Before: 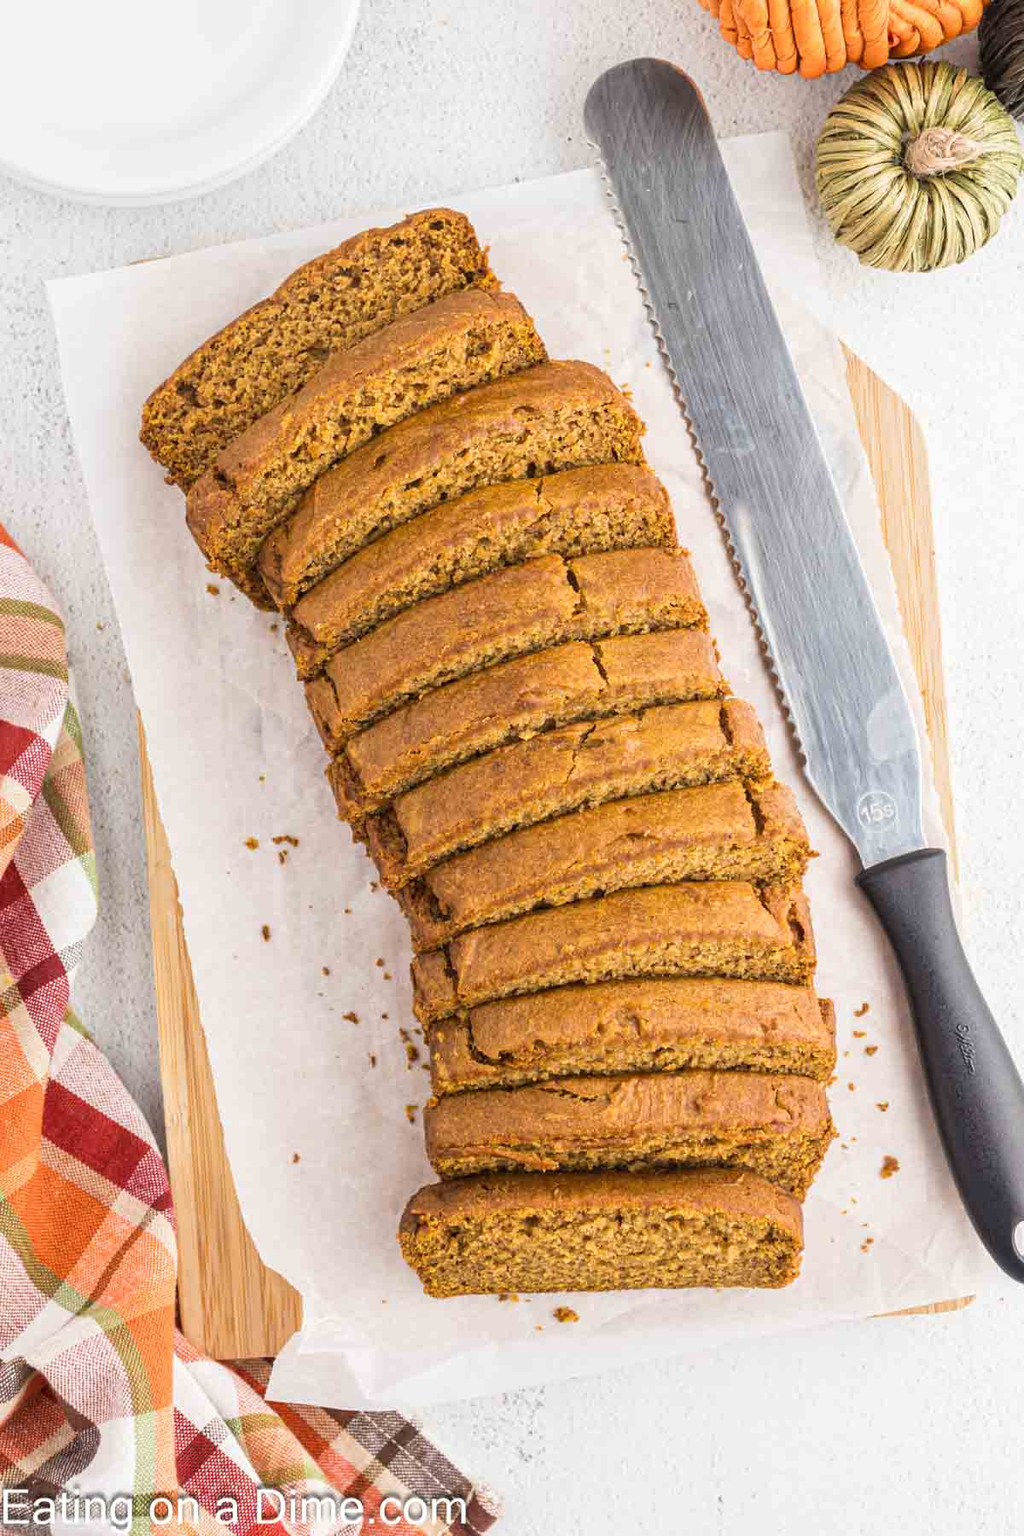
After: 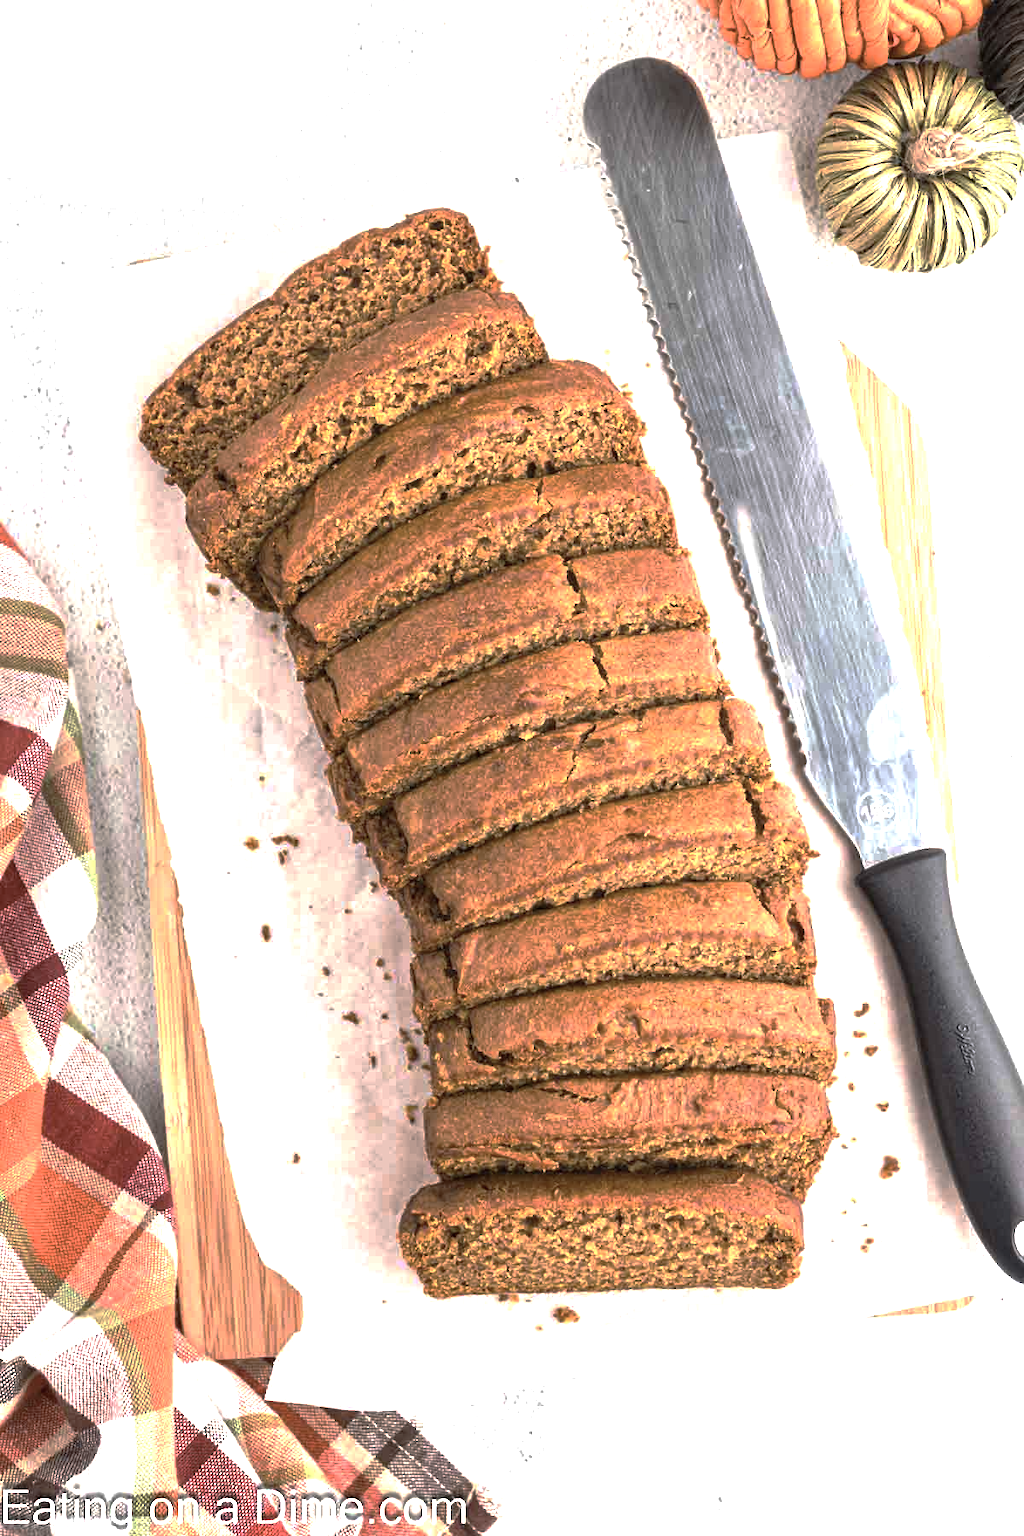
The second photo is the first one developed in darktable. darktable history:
contrast brightness saturation: contrast 0.101, saturation -0.292
exposure: black level correction 0, exposure 0.698 EV, compensate exposure bias true, compensate highlight preservation false
base curve: curves: ch0 [(0, 0) (0.826, 0.587) (1, 1)], preserve colors none
tone equalizer: on, module defaults
